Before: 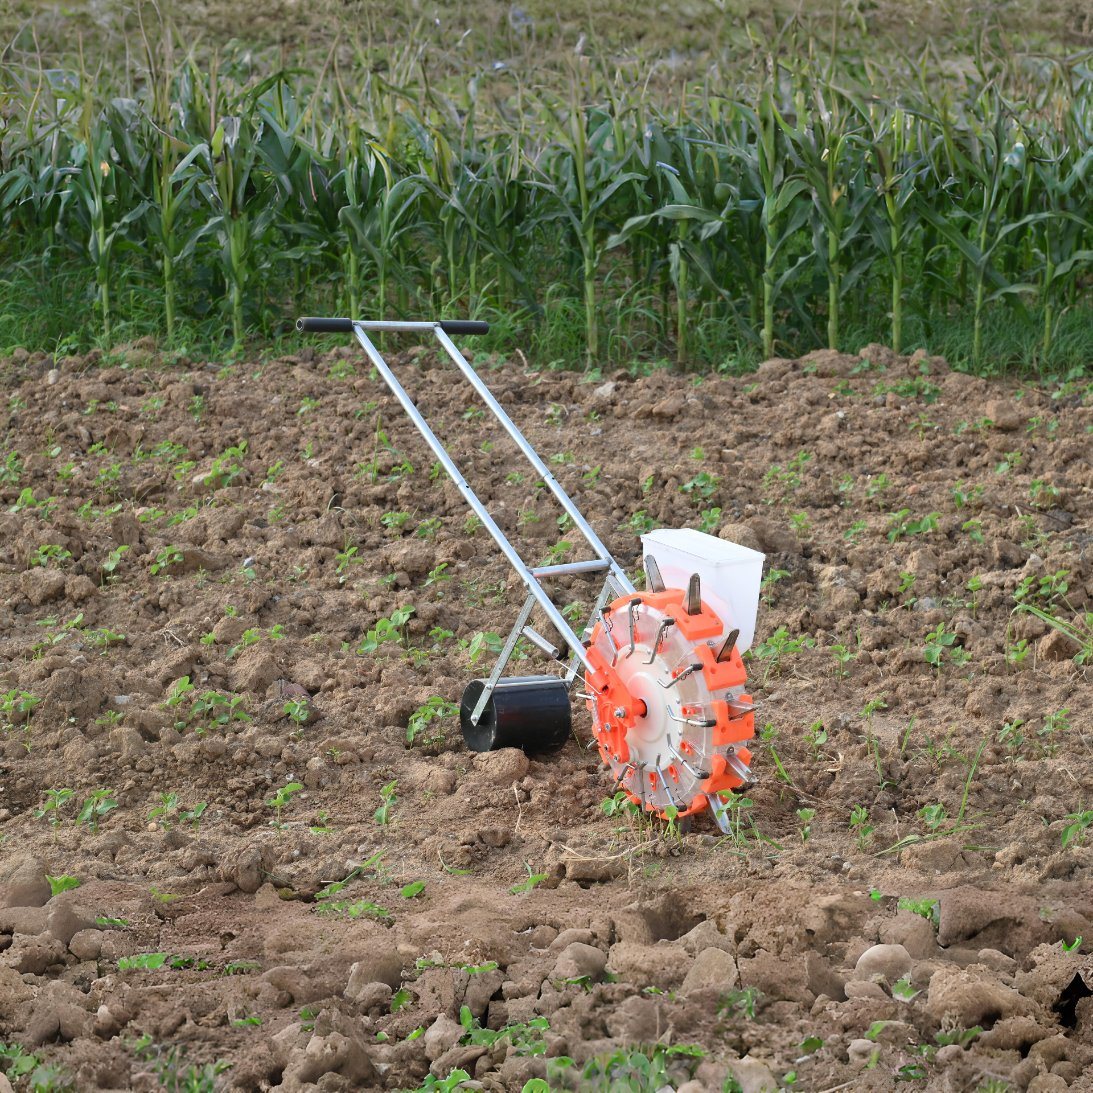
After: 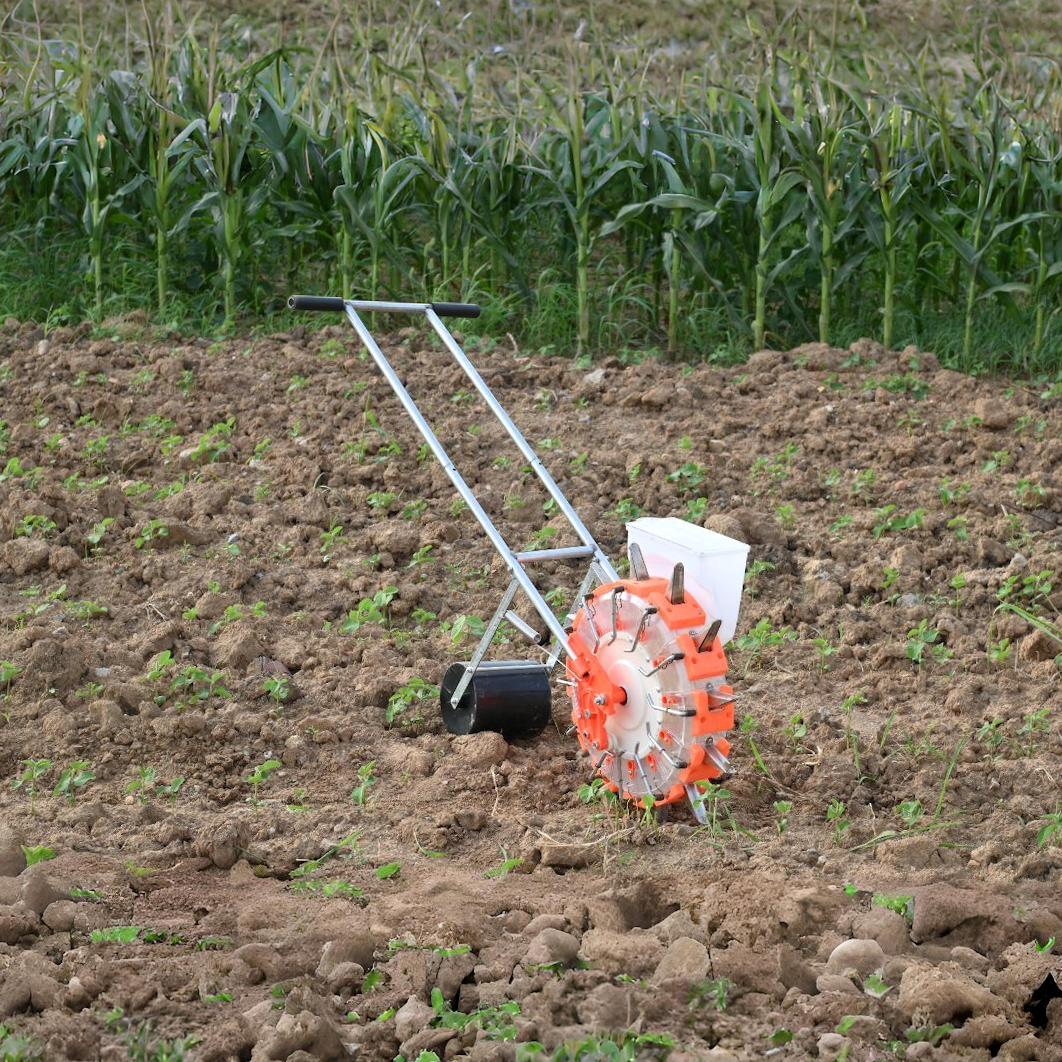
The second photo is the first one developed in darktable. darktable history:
local contrast: highlights 100%, shadows 100%, detail 120%, midtone range 0.2
crop and rotate: angle -1.69°
